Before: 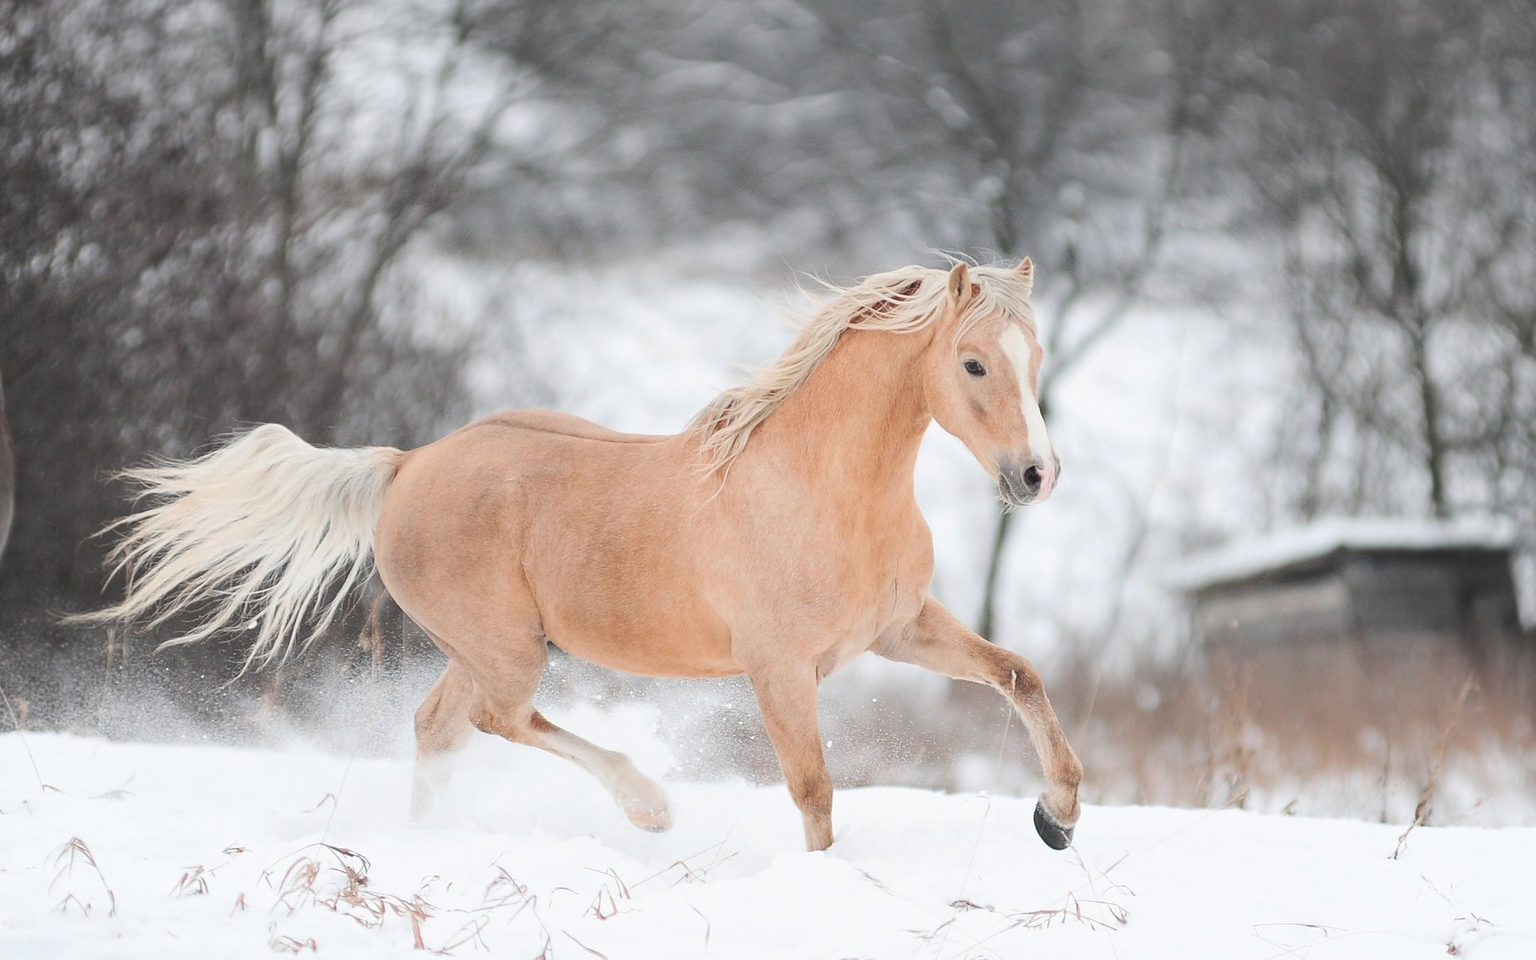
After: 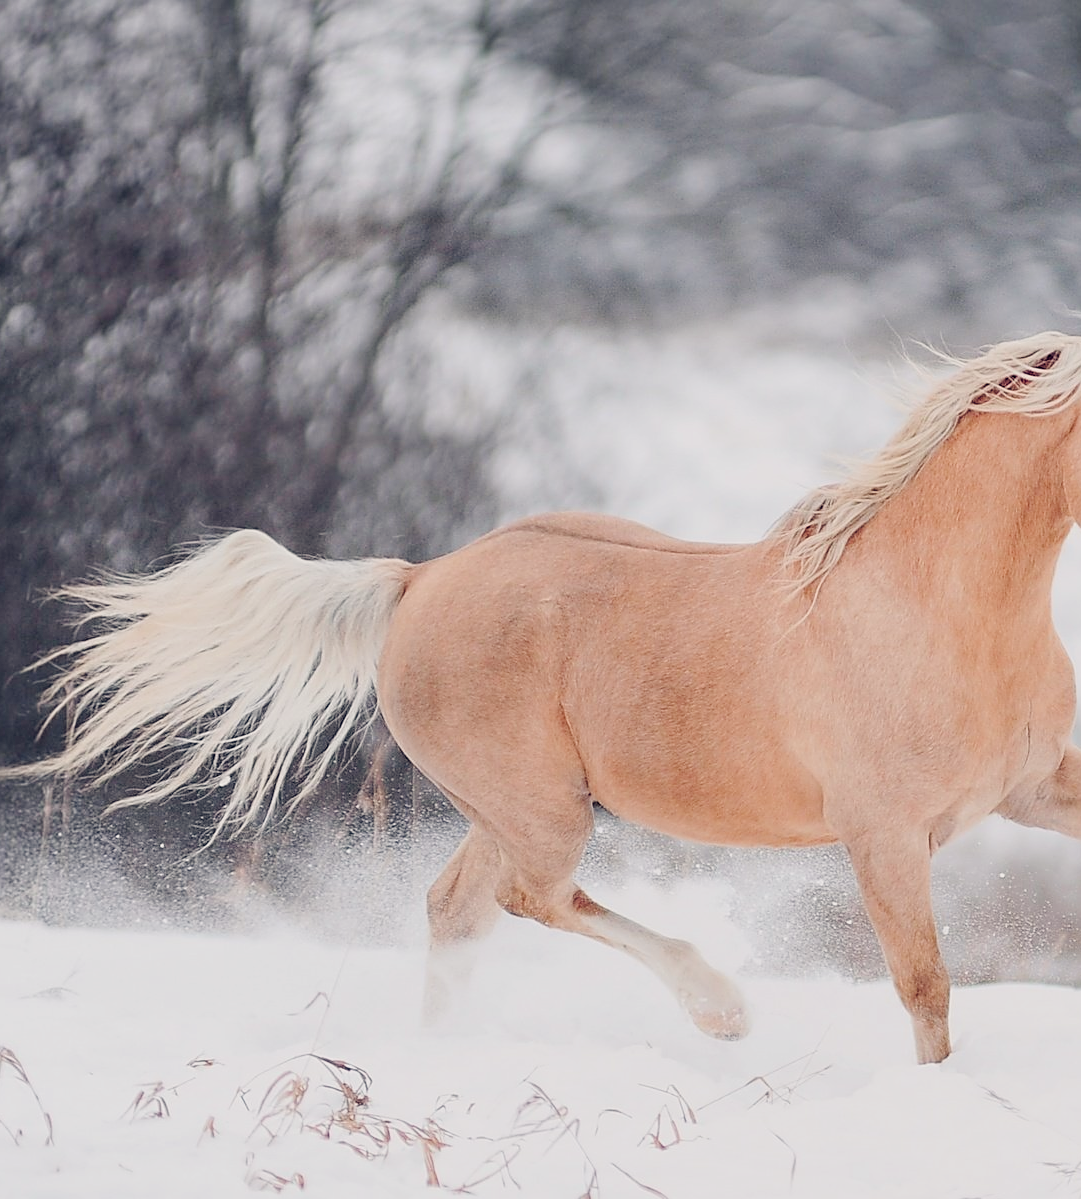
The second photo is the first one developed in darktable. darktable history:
crop: left 4.741%, right 38.916%
filmic rgb: black relative exposure -7.7 EV, white relative exposure 4.37 EV, target black luminance 0%, hardness 3.76, latitude 50.72%, contrast 1.068, highlights saturation mix 9.5%, shadows ↔ highlights balance -0.254%
local contrast: highlights 106%, shadows 100%, detail 120%, midtone range 0.2
color balance rgb: highlights gain › chroma 1.083%, highlights gain › hue 60.16°, global offset › chroma 0.257%, global offset › hue 257.54°, perceptual saturation grading › global saturation 26.166%, perceptual saturation grading › highlights -27.946%, perceptual saturation grading › mid-tones 15.686%, perceptual saturation grading › shadows 33.537%
sharpen: on, module defaults
